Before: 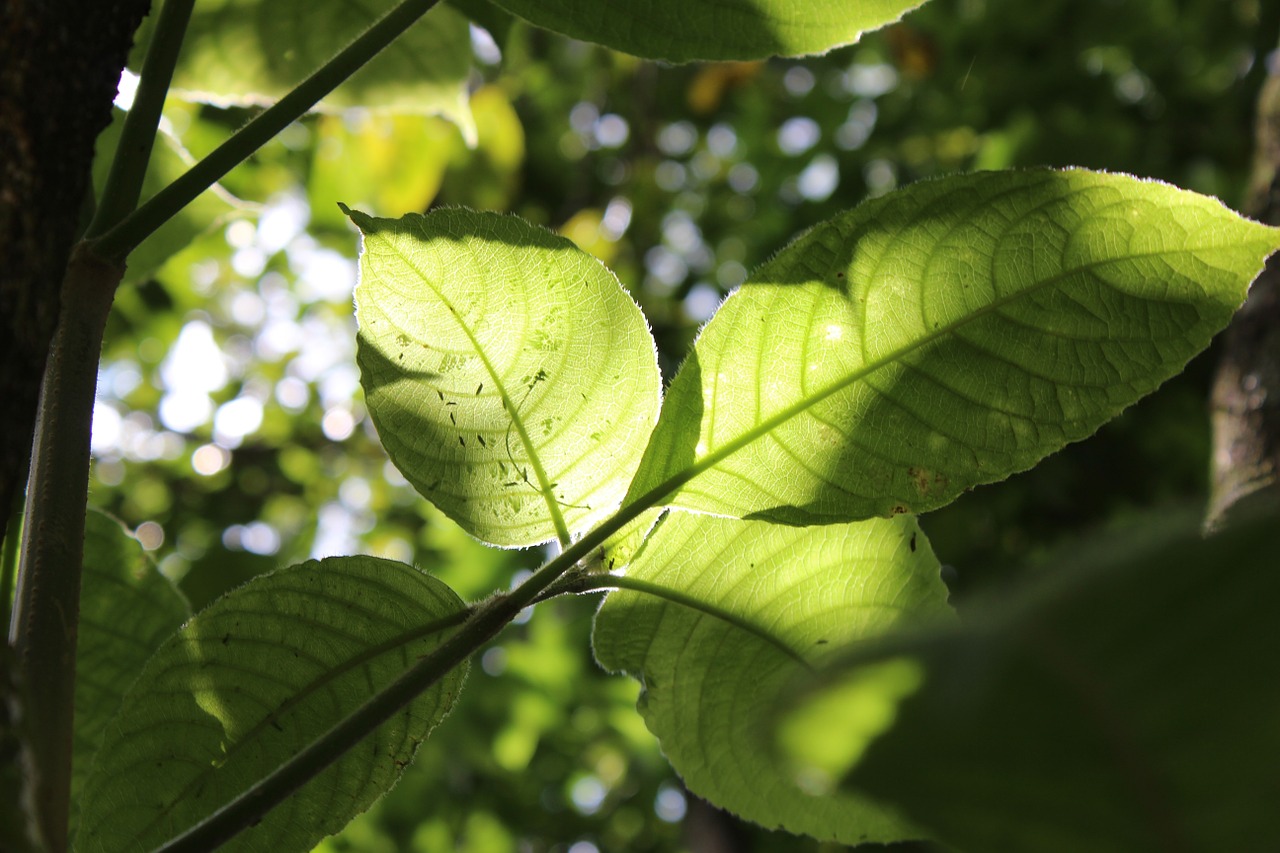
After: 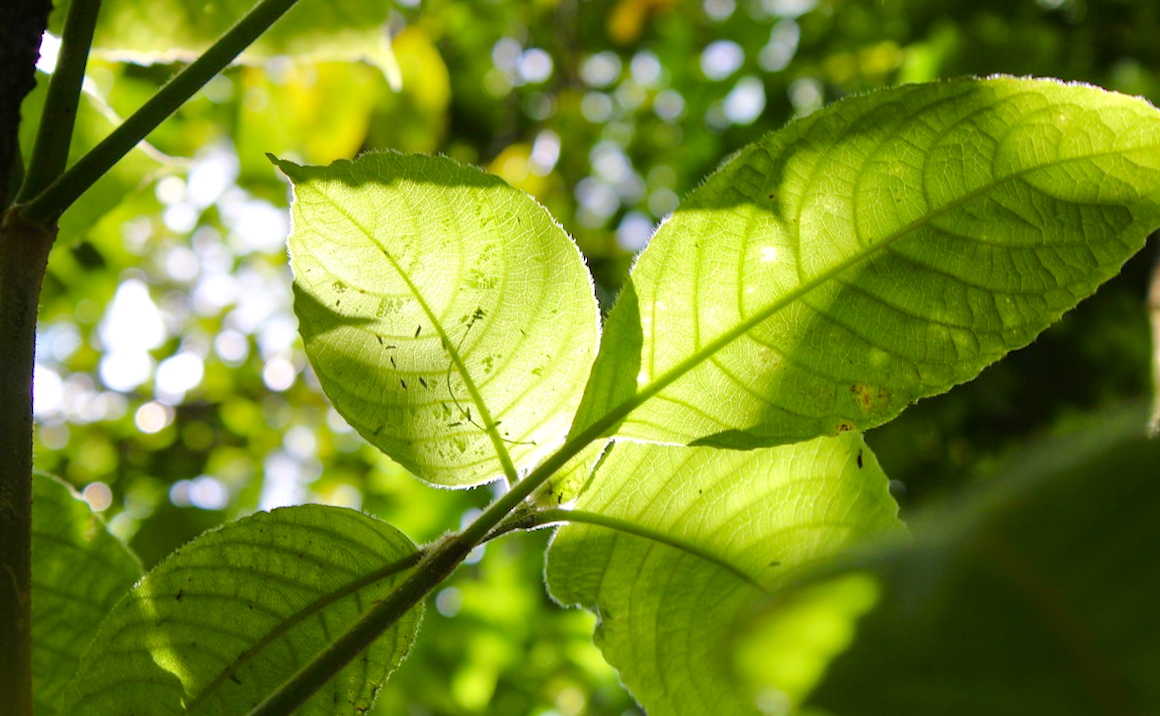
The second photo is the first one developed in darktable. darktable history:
crop and rotate: angle -1.69°
tone equalizer: -7 EV 0.15 EV, -6 EV 0.6 EV, -5 EV 1.15 EV, -4 EV 1.33 EV, -3 EV 1.15 EV, -2 EV 0.6 EV, -1 EV 0.15 EV, mask exposure compensation -0.5 EV
color balance rgb: perceptual saturation grading › global saturation 35%, perceptual saturation grading › highlights -30%, perceptual saturation grading › shadows 35%, perceptual brilliance grading › global brilliance 3%, perceptual brilliance grading › highlights -3%, perceptual brilliance grading › shadows 3%
rotate and perspective: rotation -5°, crop left 0.05, crop right 0.952, crop top 0.11, crop bottom 0.89
